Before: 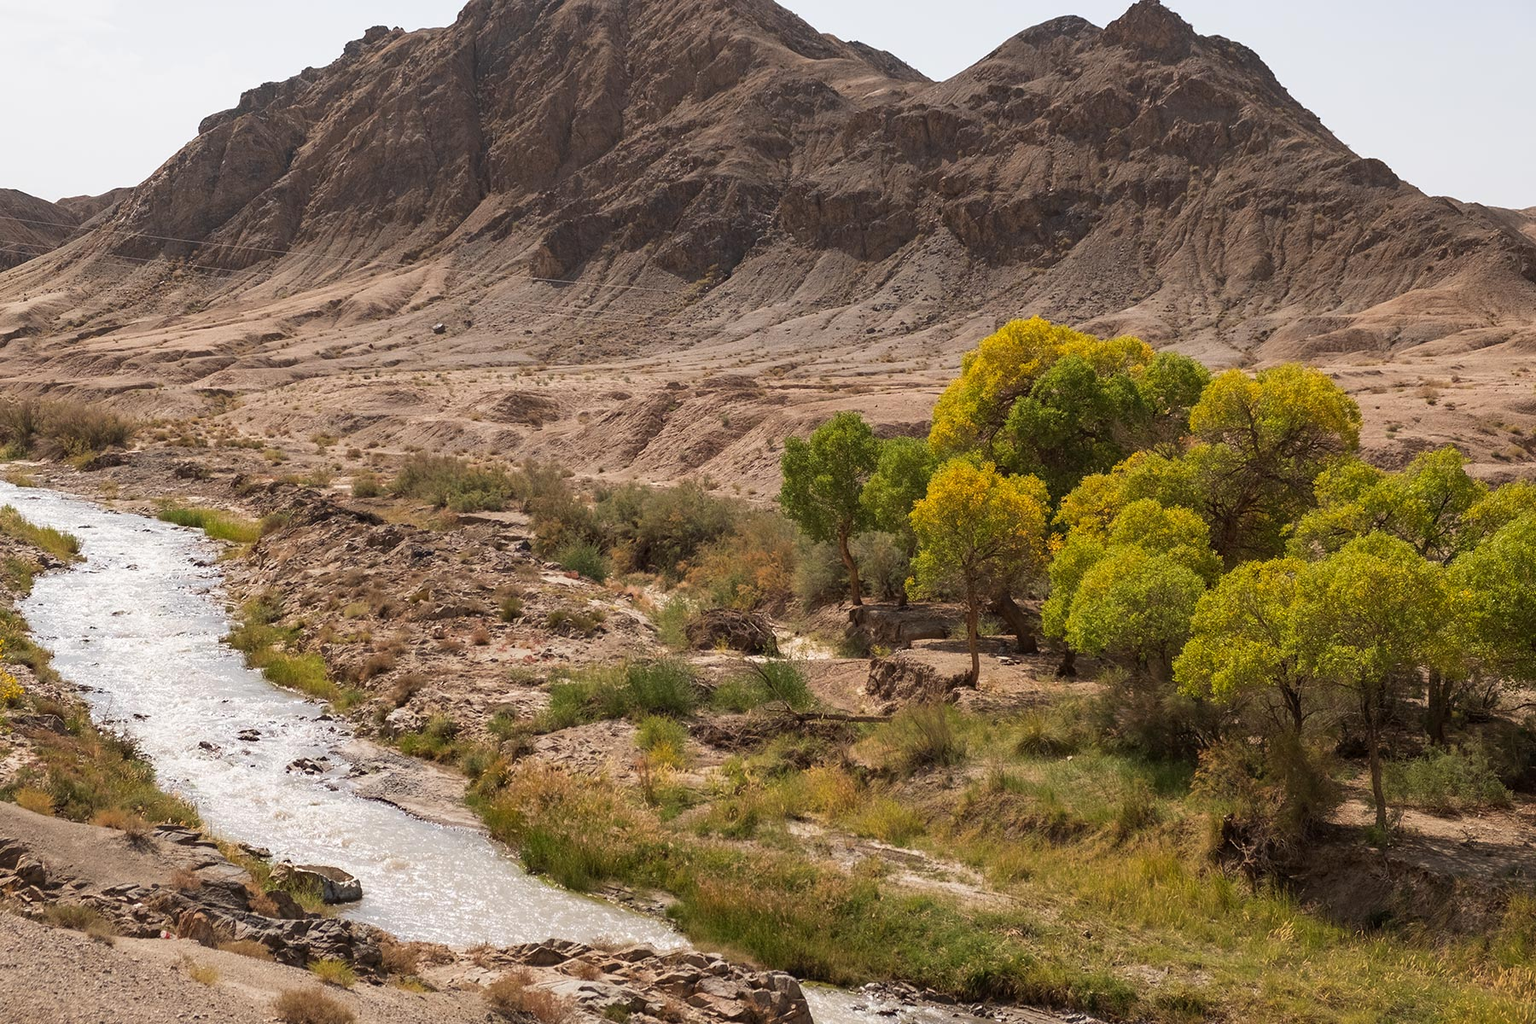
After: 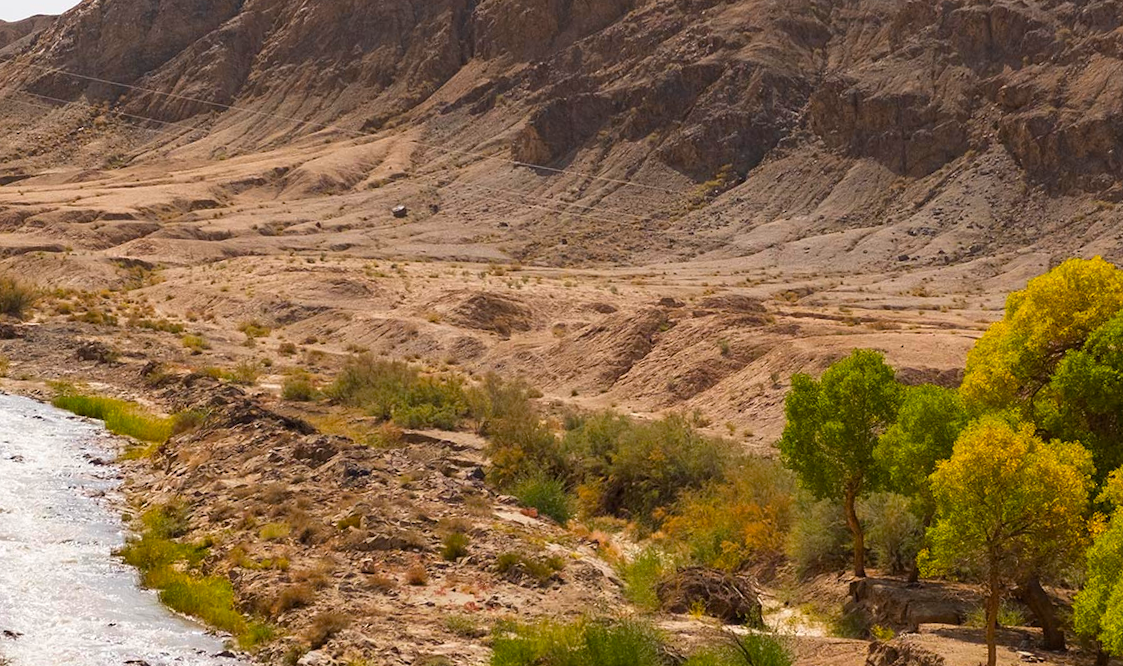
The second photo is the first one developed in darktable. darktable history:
crop and rotate: angle -4.99°, left 2.122%, top 6.945%, right 27.566%, bottom 30.519%
color balance rgb: linear chroma grading › global chroma 15%, perceptual saturation grading › global saturation 30%
